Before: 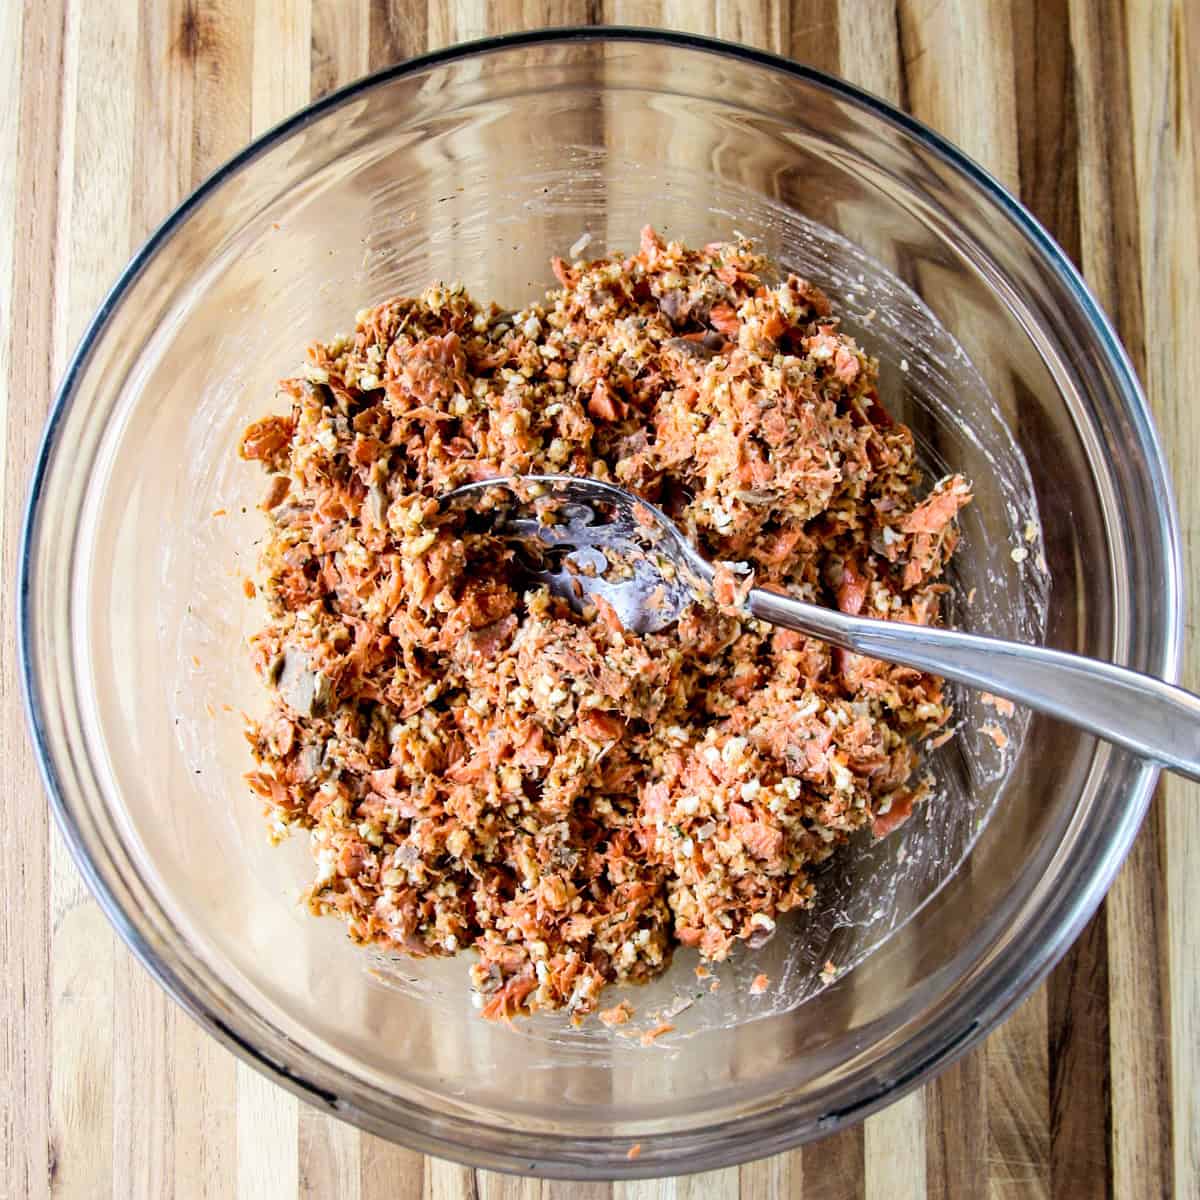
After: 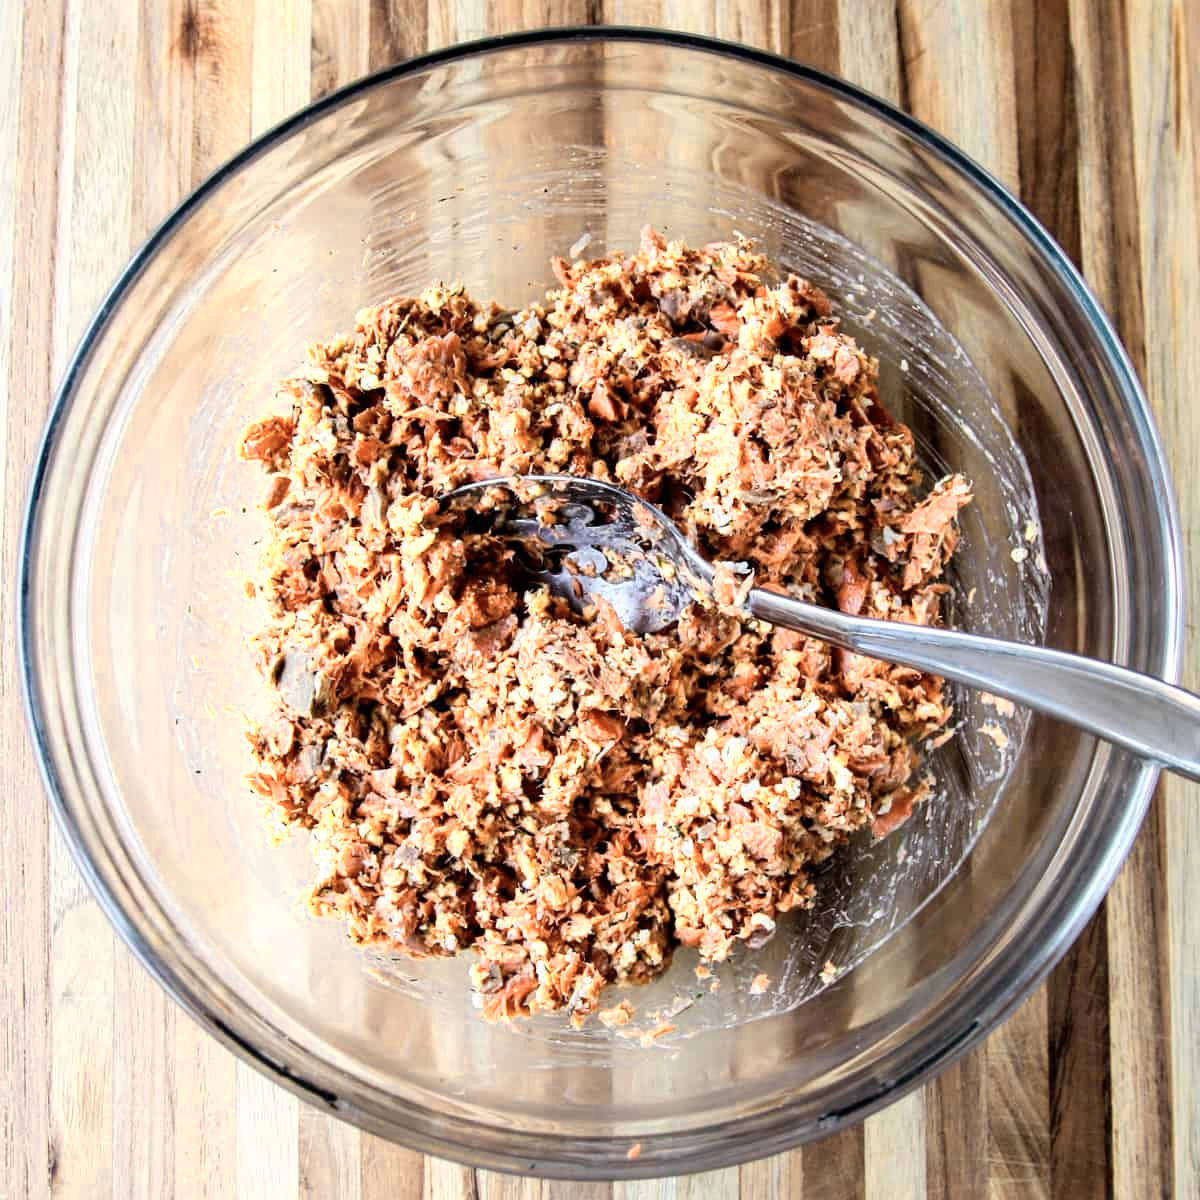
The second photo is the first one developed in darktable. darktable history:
contrast brightness saturation: saturation -0.023
color zones: curves: ch0 [(0.018, 0.548) (0.224, 0.64) (0.425, 0.447) (0.675, 0.575) (0.732, 0.579)]; ch1 [(0.066, 0.487) (0.25, 0.5) (0.404, 0.43) (0.75, 0.421) (0.956, 0.421)]; ch2 [(0.044, 0.561) (0.215, 0.465) (0.399, 0.544) (0.465, 0.548) (0.614, 0.447) (0.724, 0.43) (0.882, 0.623) (0.956, 0.632)]
